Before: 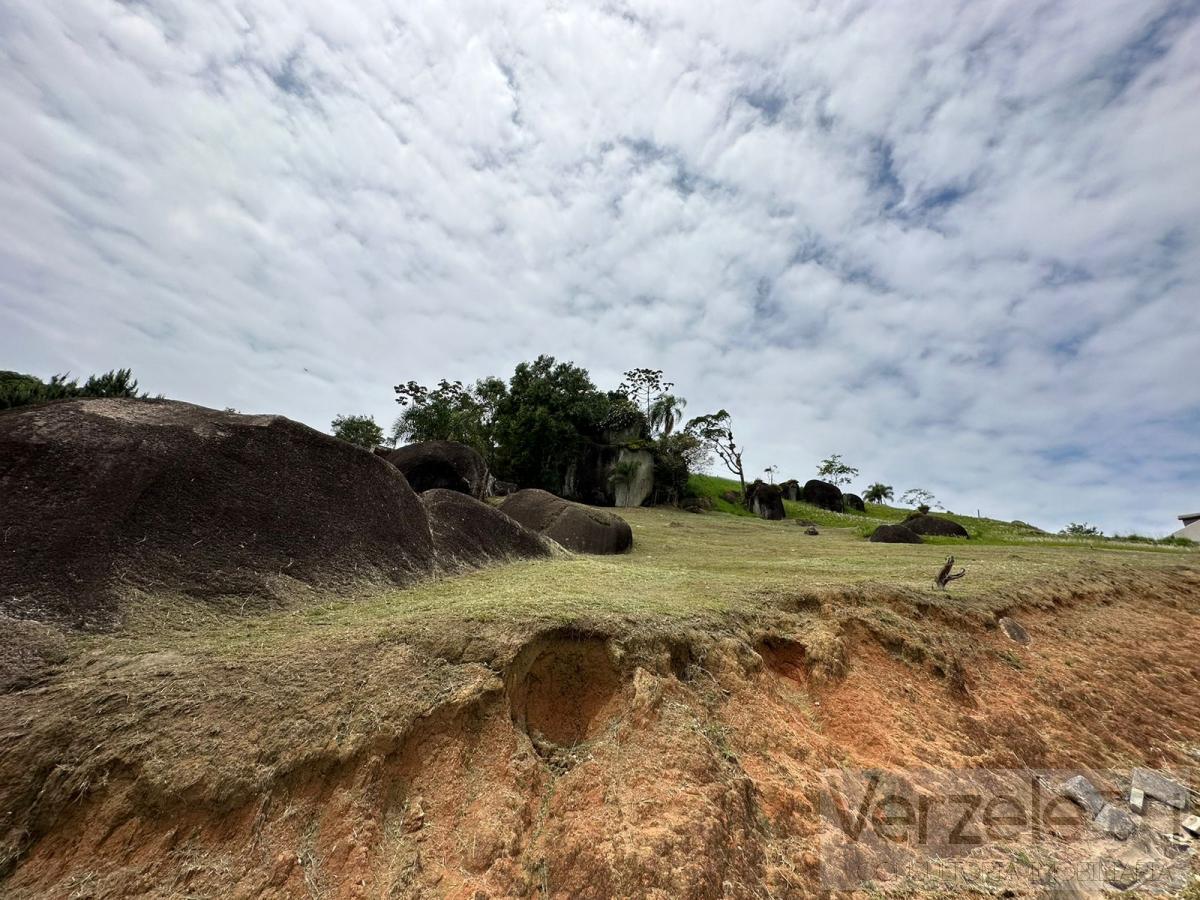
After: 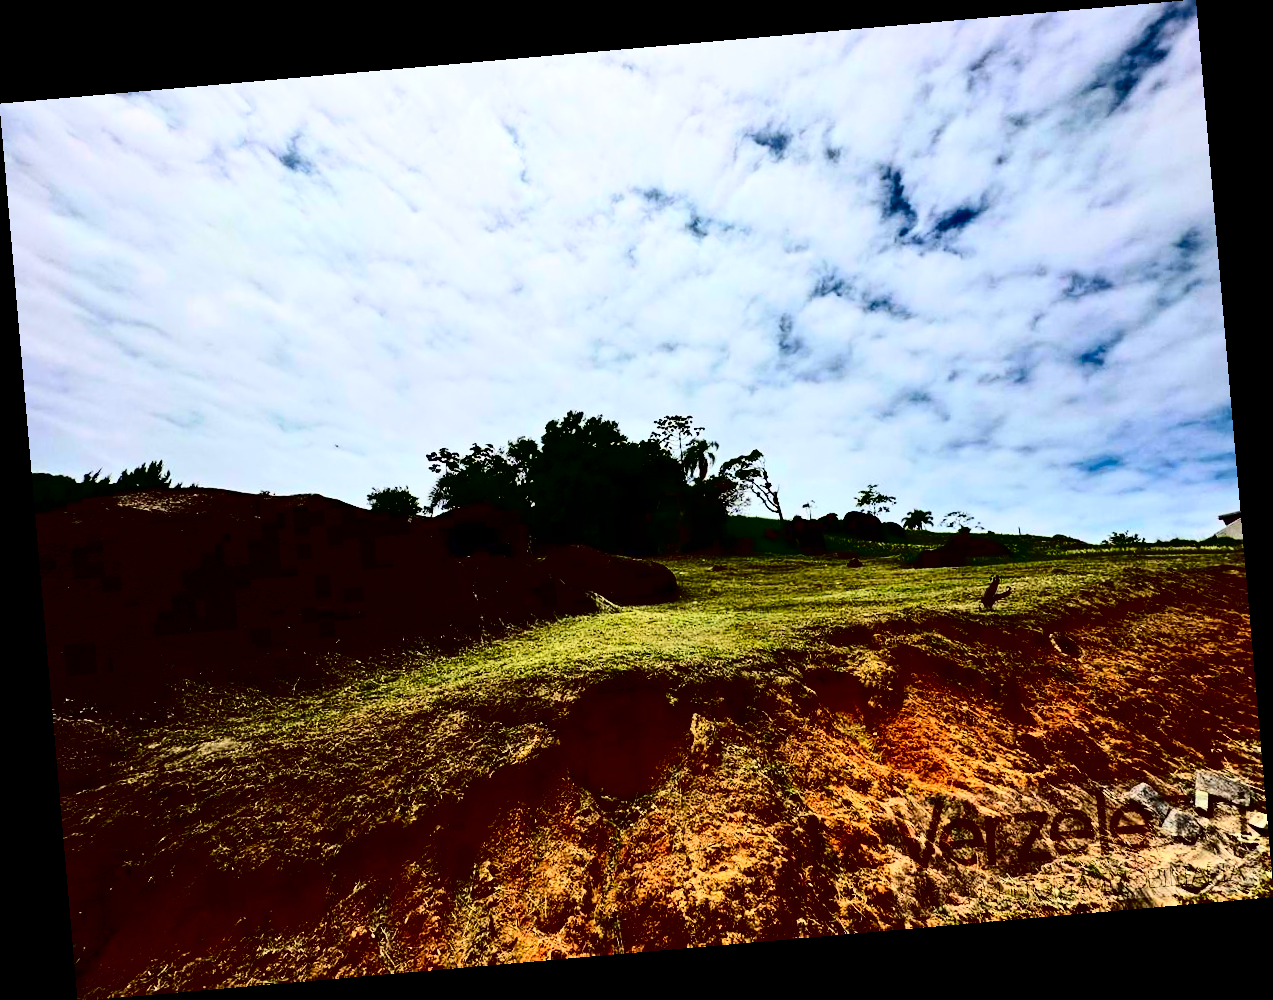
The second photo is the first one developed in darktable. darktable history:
rotate and perspective: rotation -4.98°, automatic cropping off
contrast brightness saturation: contrast 0.77, brightness -1, saturation 1
